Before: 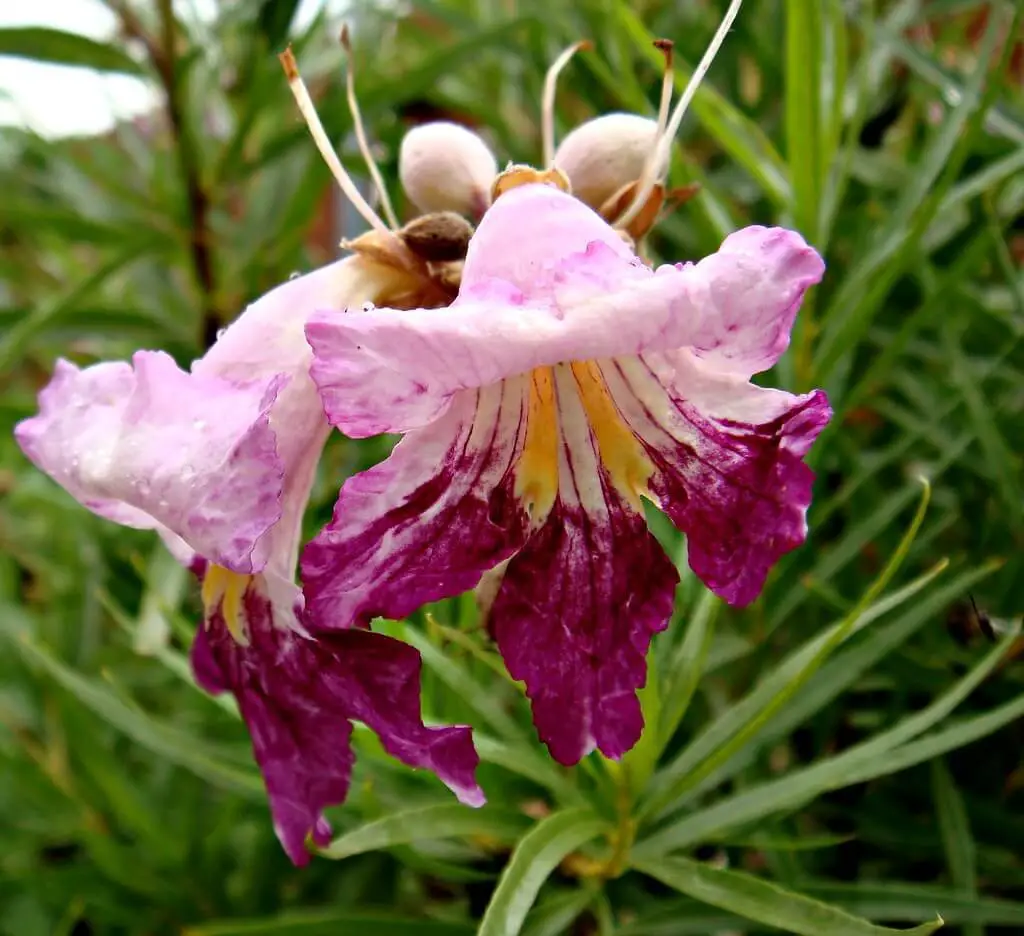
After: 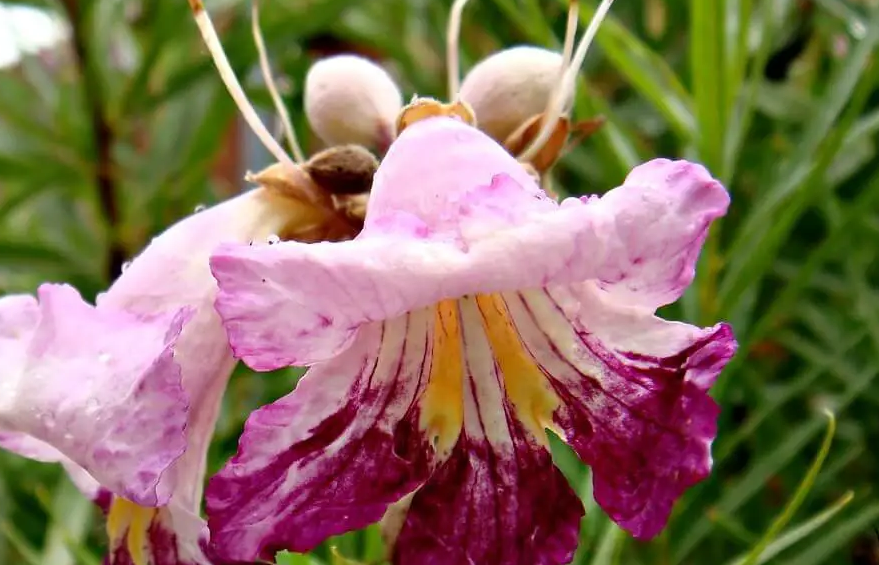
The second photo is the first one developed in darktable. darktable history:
crop and rotate: left 9.338%, top 7.263%, right 4.815%, bottom 32.355%
